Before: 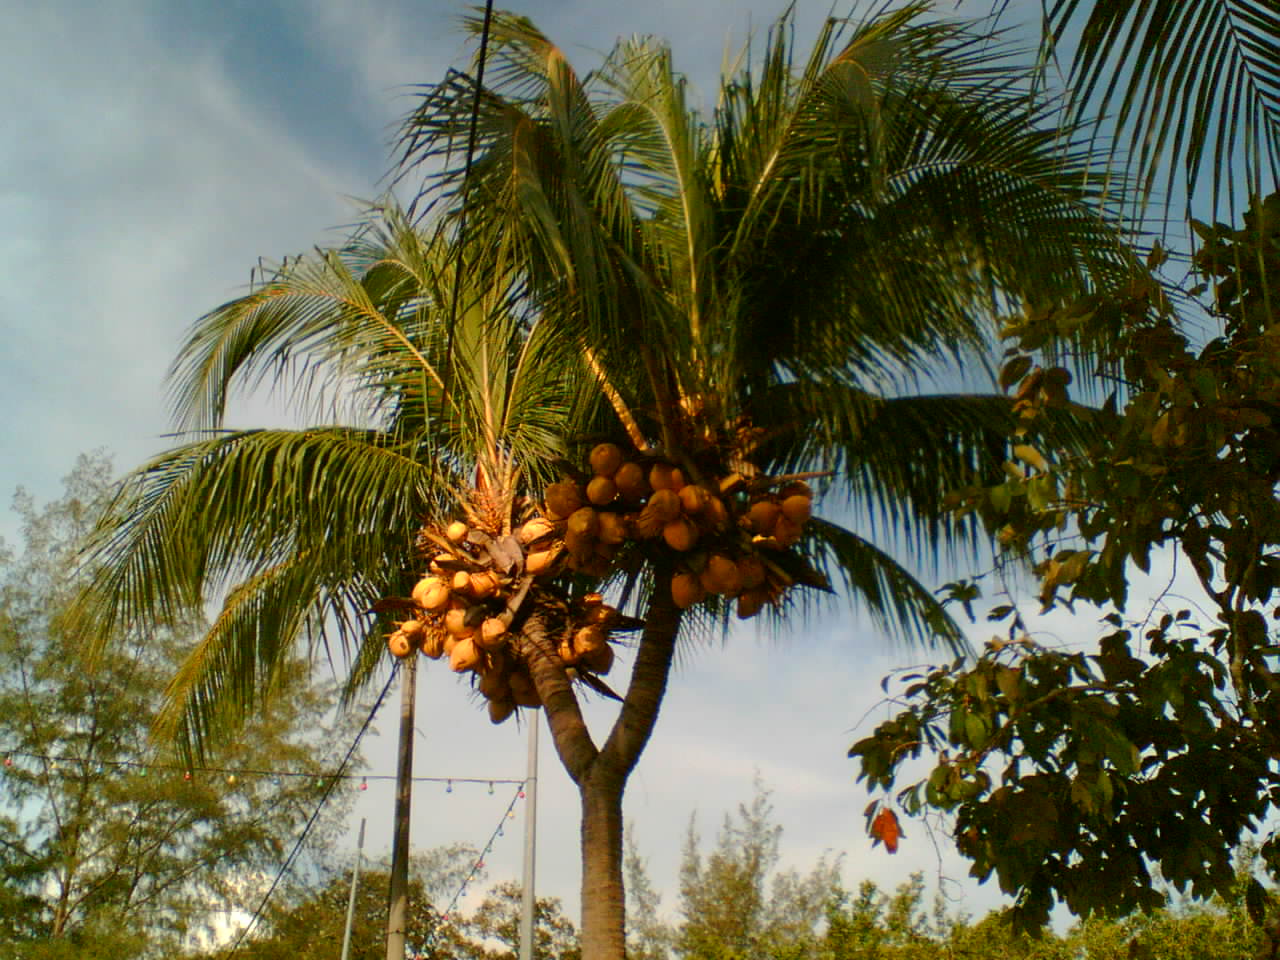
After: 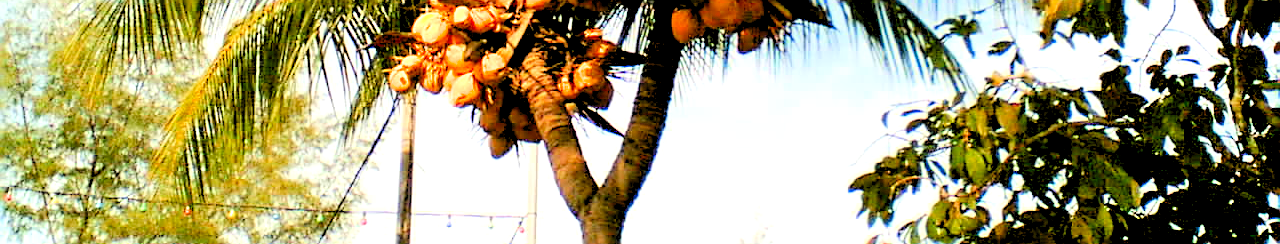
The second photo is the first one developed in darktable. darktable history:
sharpen: amount 0.597
levels: levels [0.036, 0.364, 0.827]
exposure: exposure 0.757 EV, compensate exposure bias true, compensate highlight preservation false
crop and rotate: top 58.895%, bottom 15.628%
filmic rgb: black relative exposure -5.06 EV, white relative exposure 3.99 EV, hardness 2.9, contrast 1.094, color science v6 (2022)
